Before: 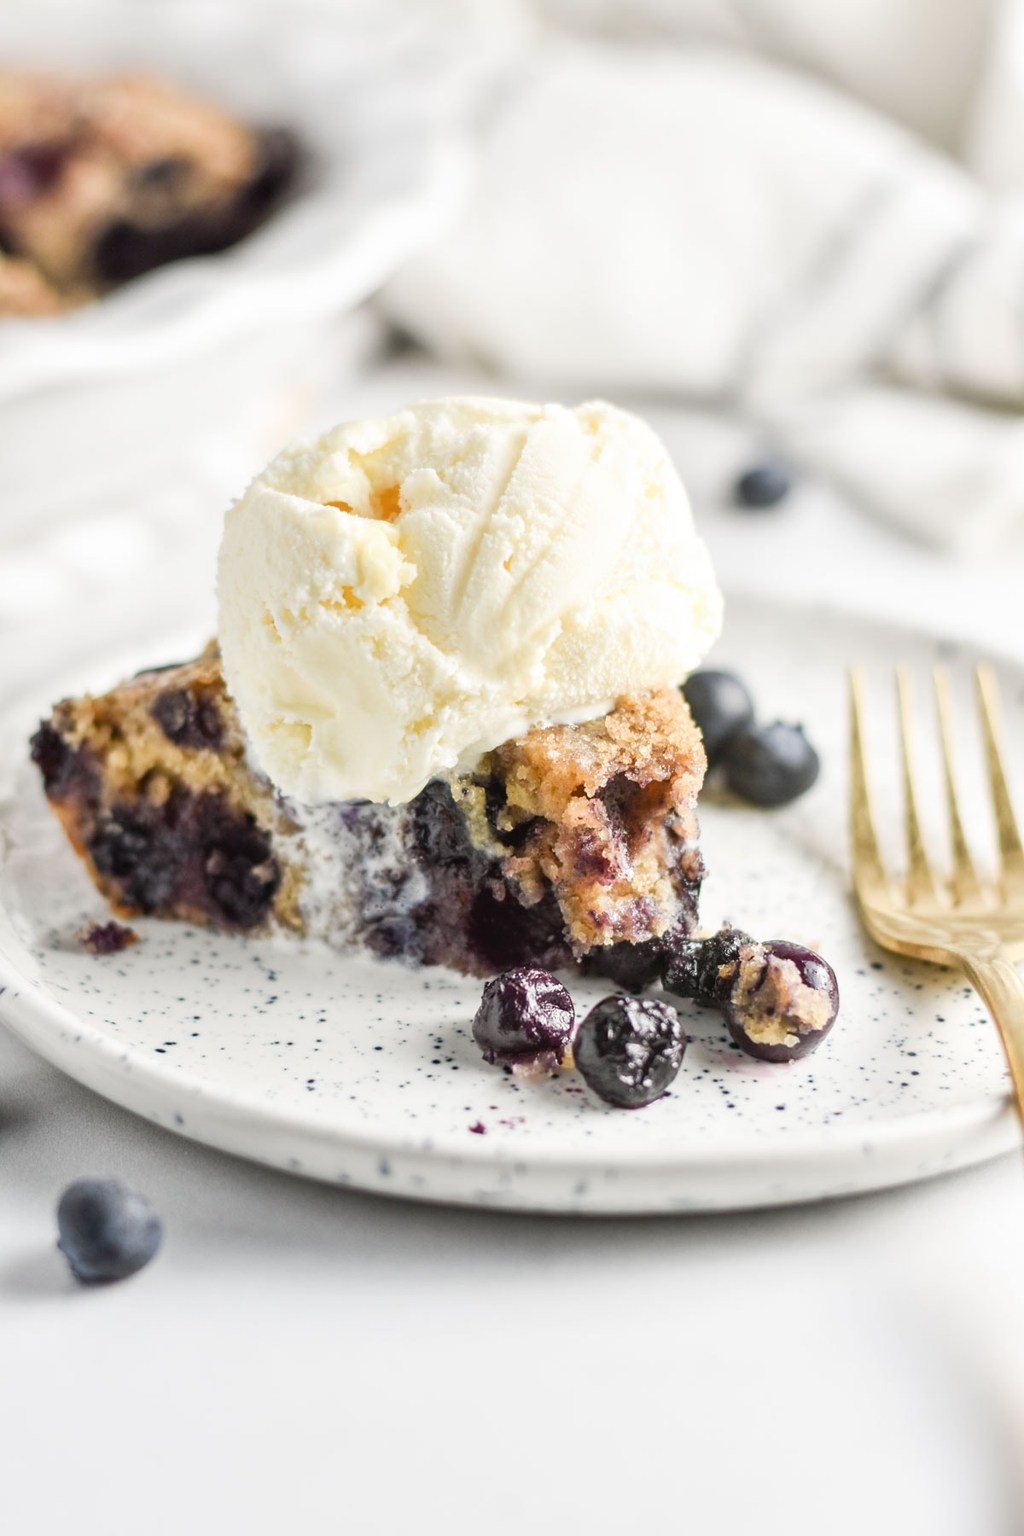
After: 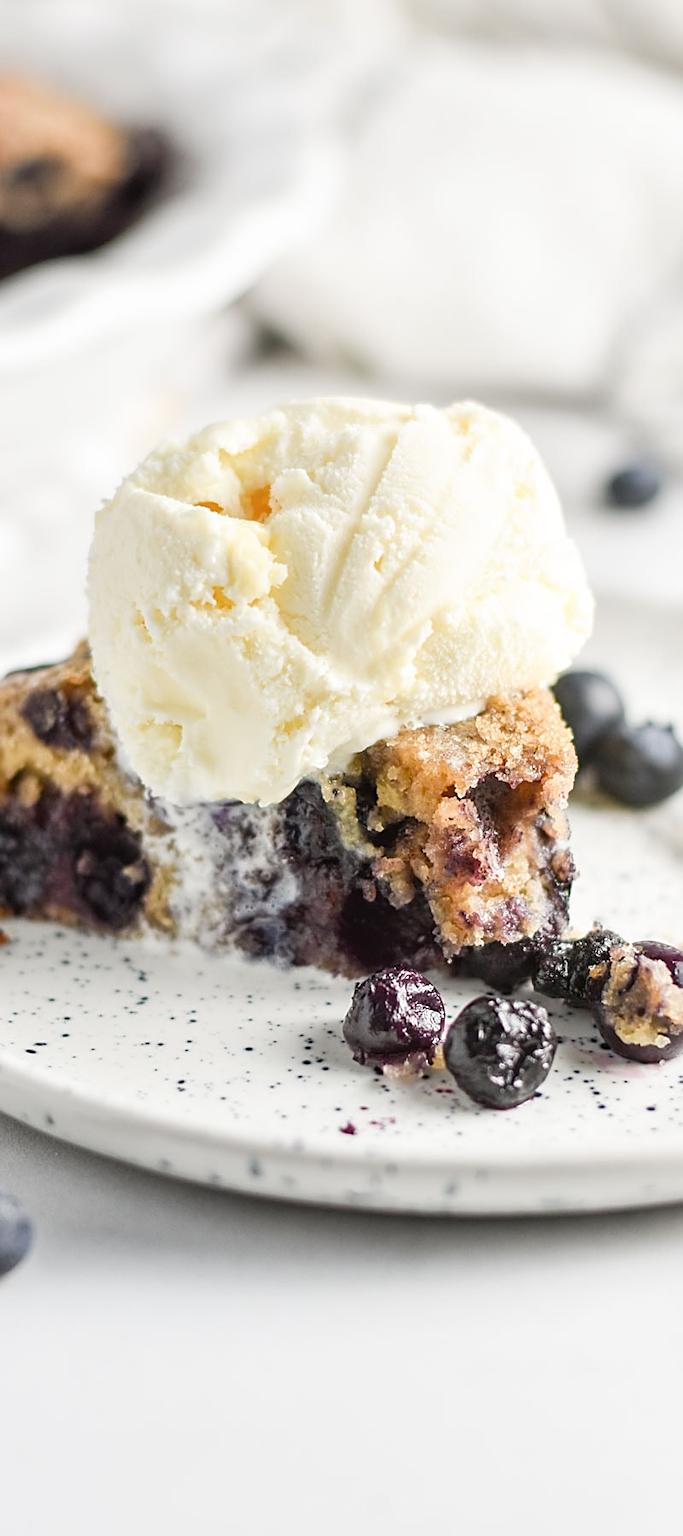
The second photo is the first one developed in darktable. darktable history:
sharpen: on, module defaults
crop and rotate: left 12.725%, right 20.457%
